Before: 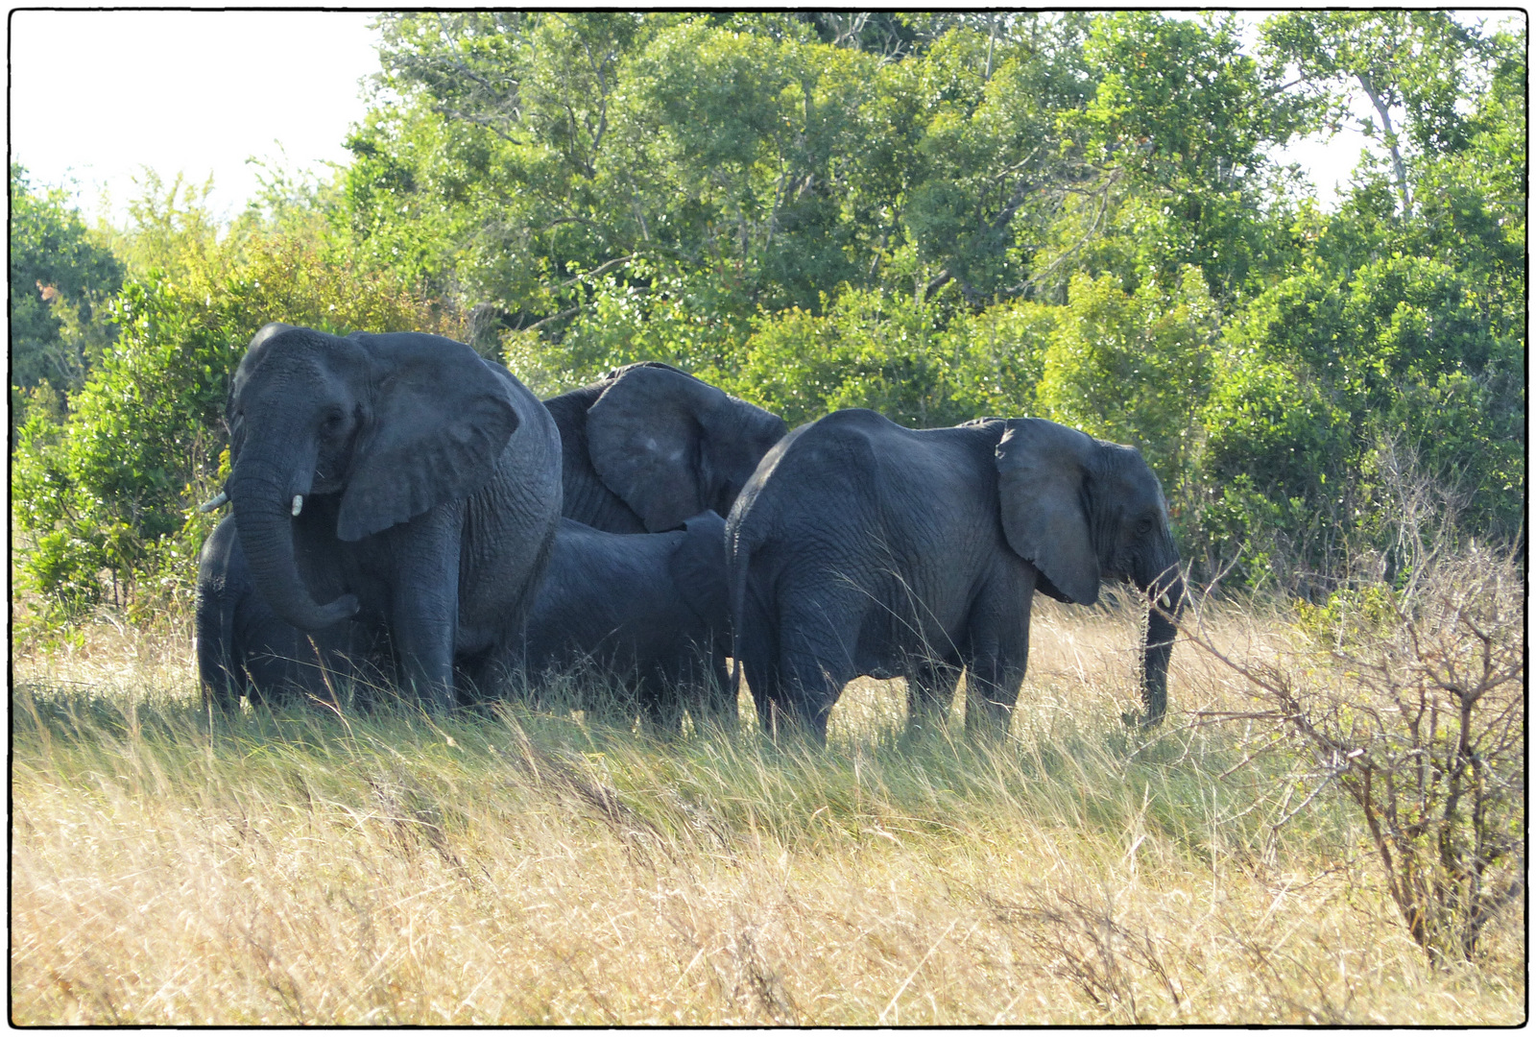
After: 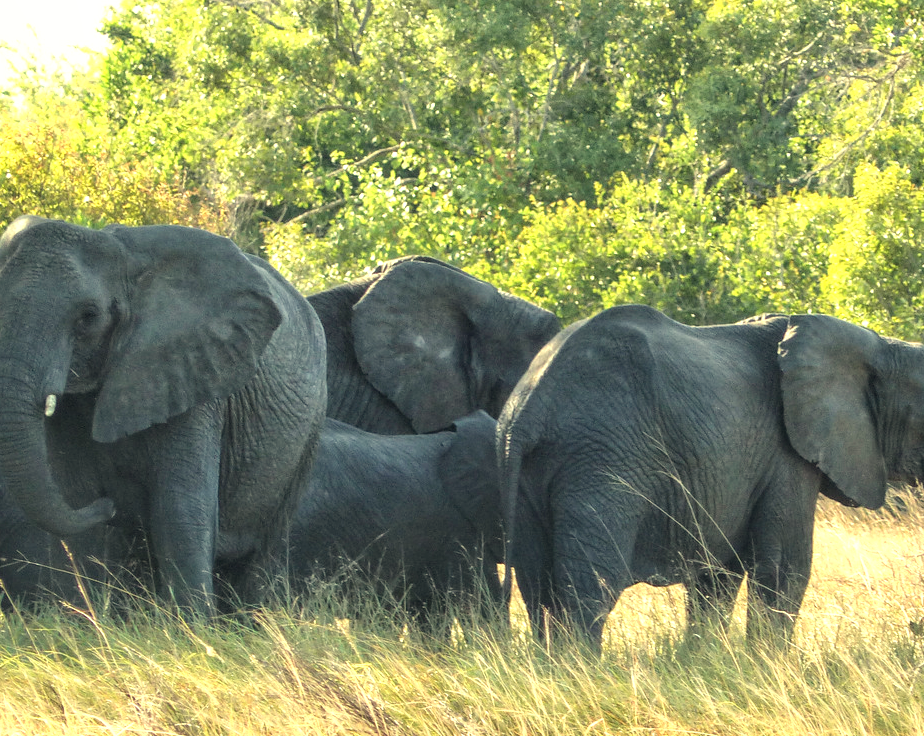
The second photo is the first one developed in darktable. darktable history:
white balance: red 1.08, blue 0.791
local contrast: on, module defaults
crop: left 16.202%, top 11.208%, right 26.045%, bottom 20.557%
exposure: black level correction 0, exposure 0.7 EV, compensate exposure bias true, compensate highlight preservation false
